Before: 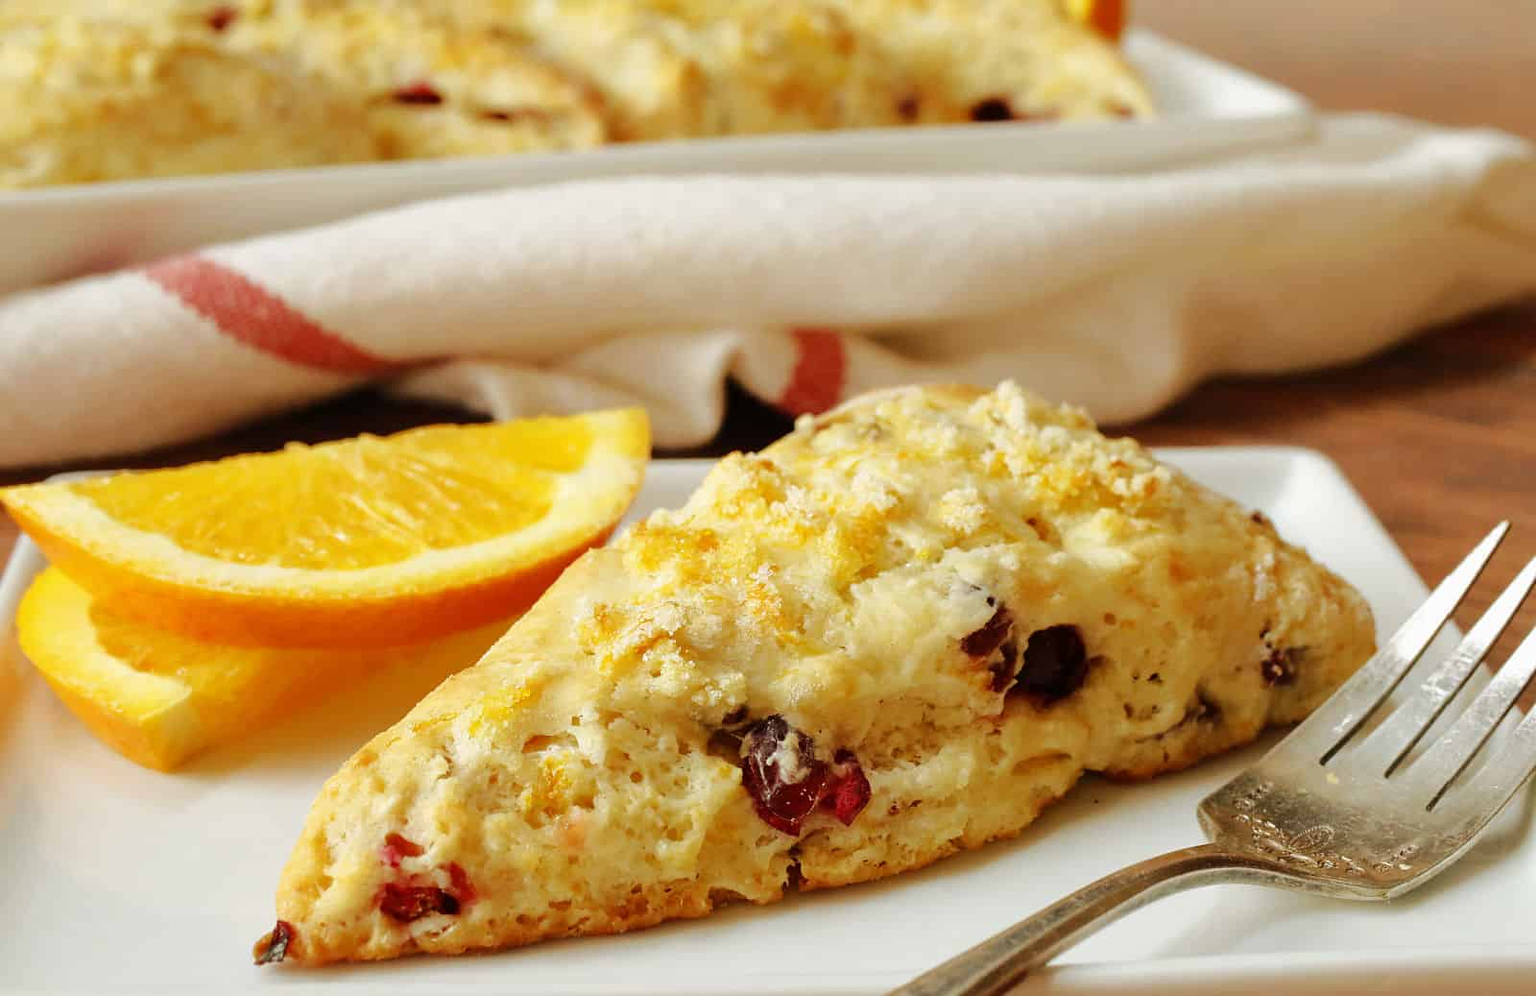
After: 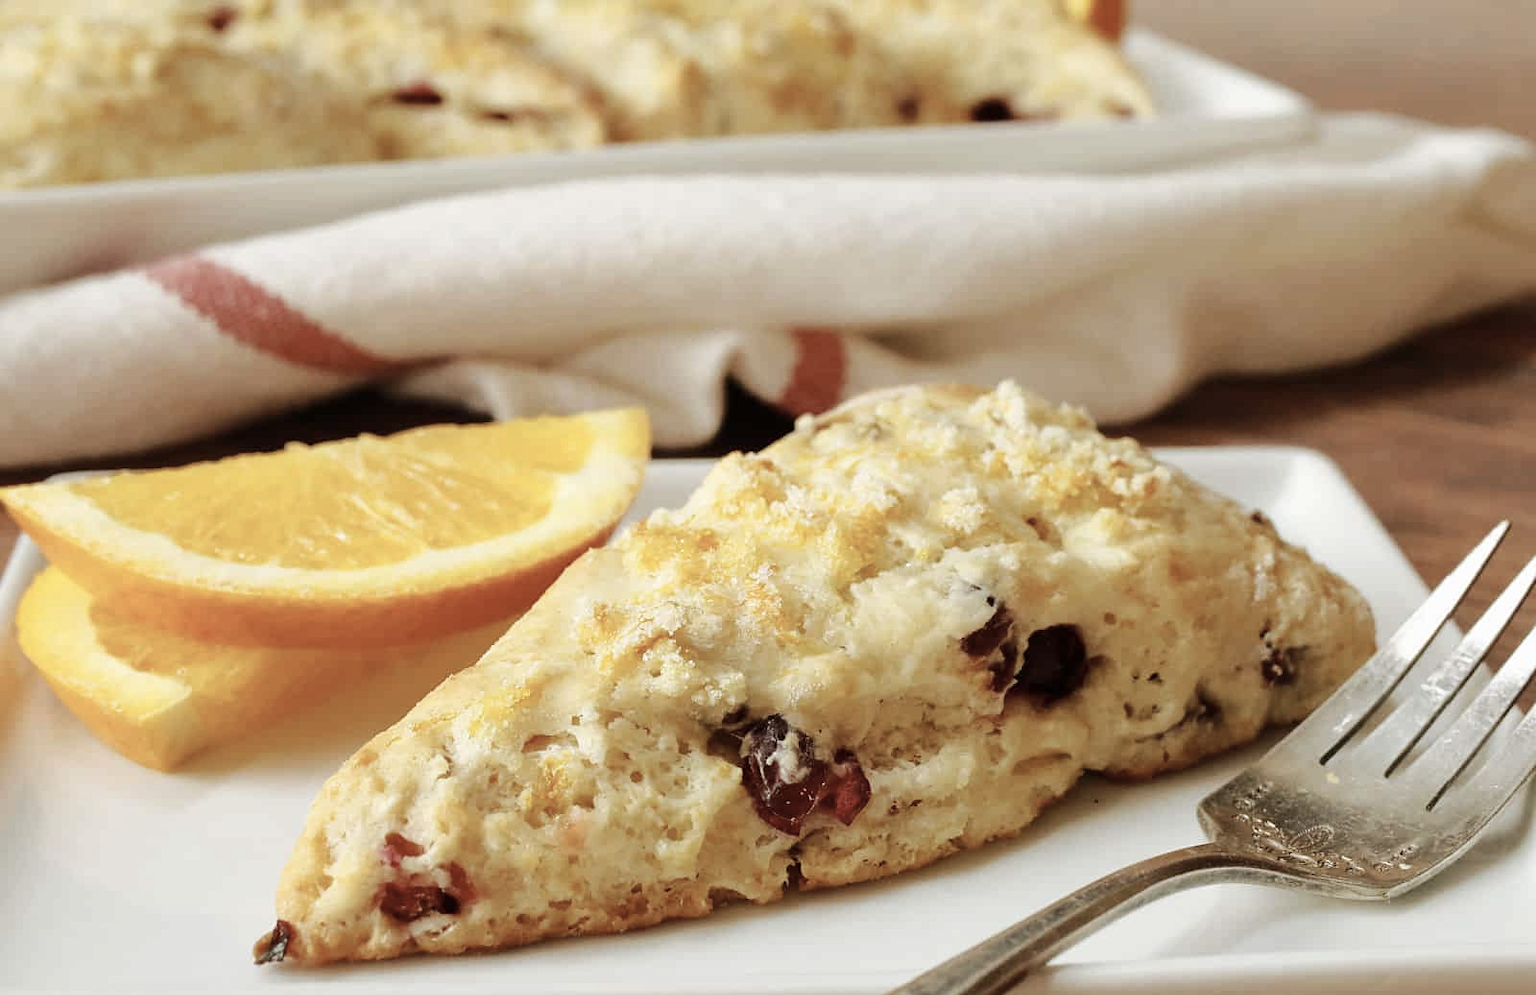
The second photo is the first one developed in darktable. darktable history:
contrast brightness saturation: contrast 0.103, saturation -0.374
exposure: compensate highlight preservation false
